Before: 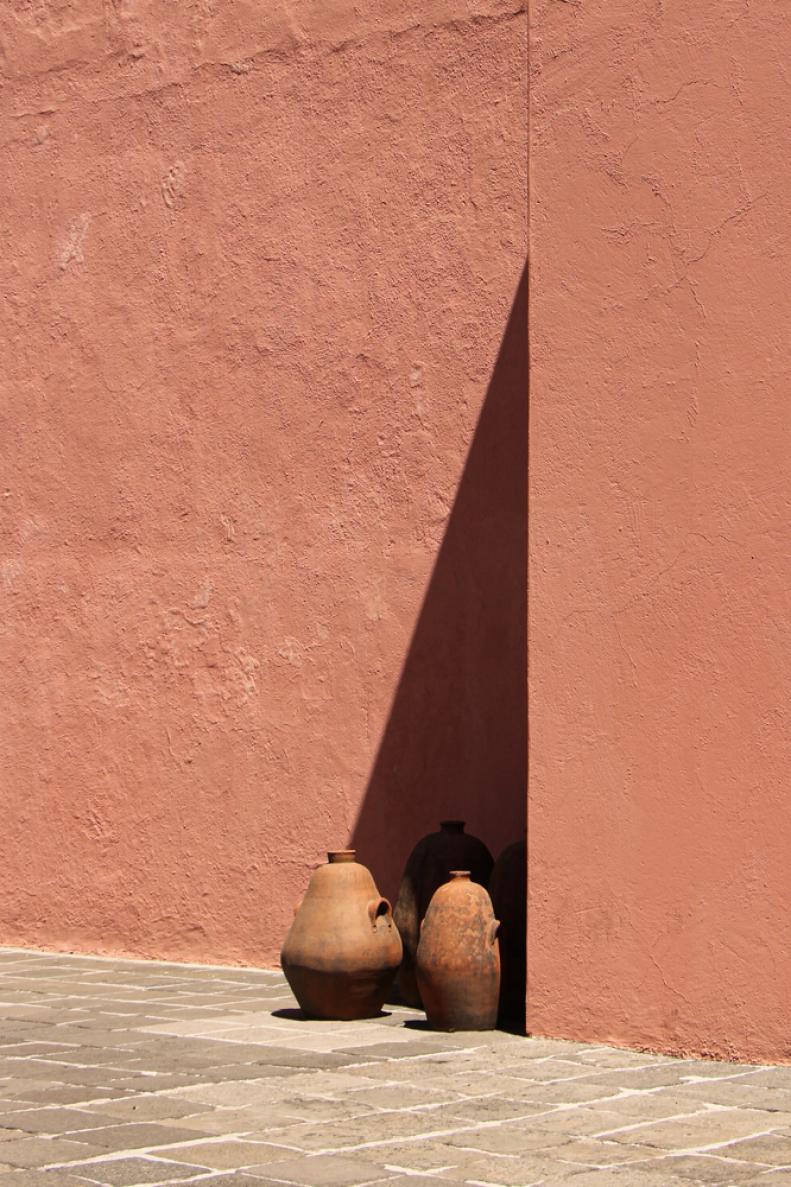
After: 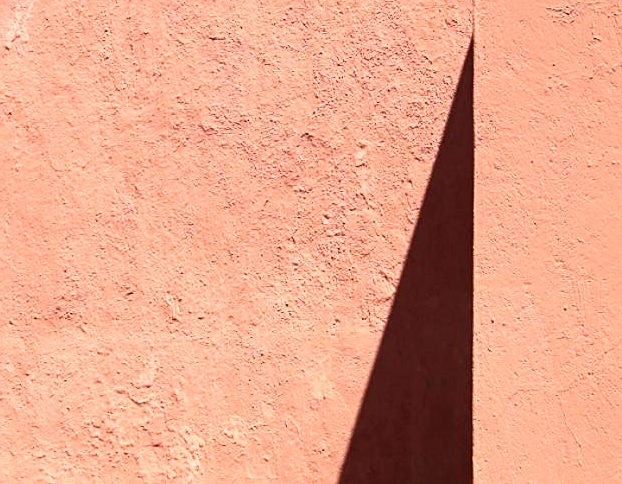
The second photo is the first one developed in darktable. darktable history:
exposure: black level correction 0, exposure 0.595 EV, compensate highlight preservation false
sharpen: on, module defaults
crop: left 7.054%, top 18.633%, right 14.264%, bottom 40.515%
contrast brightness saturation: contrast 0.283
